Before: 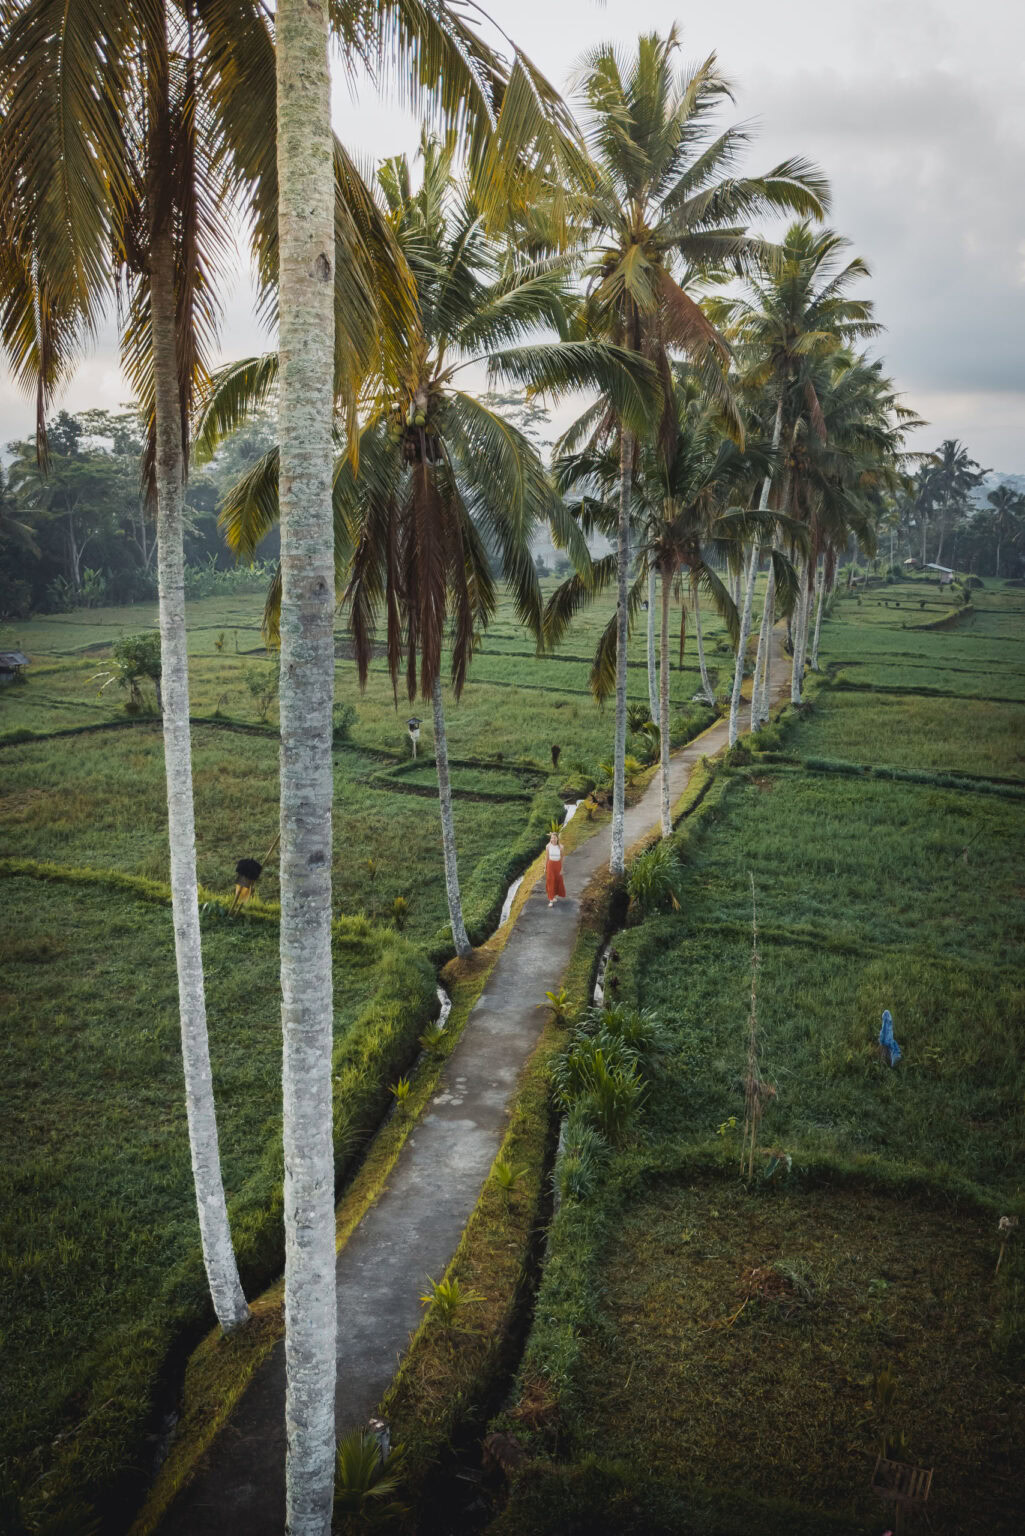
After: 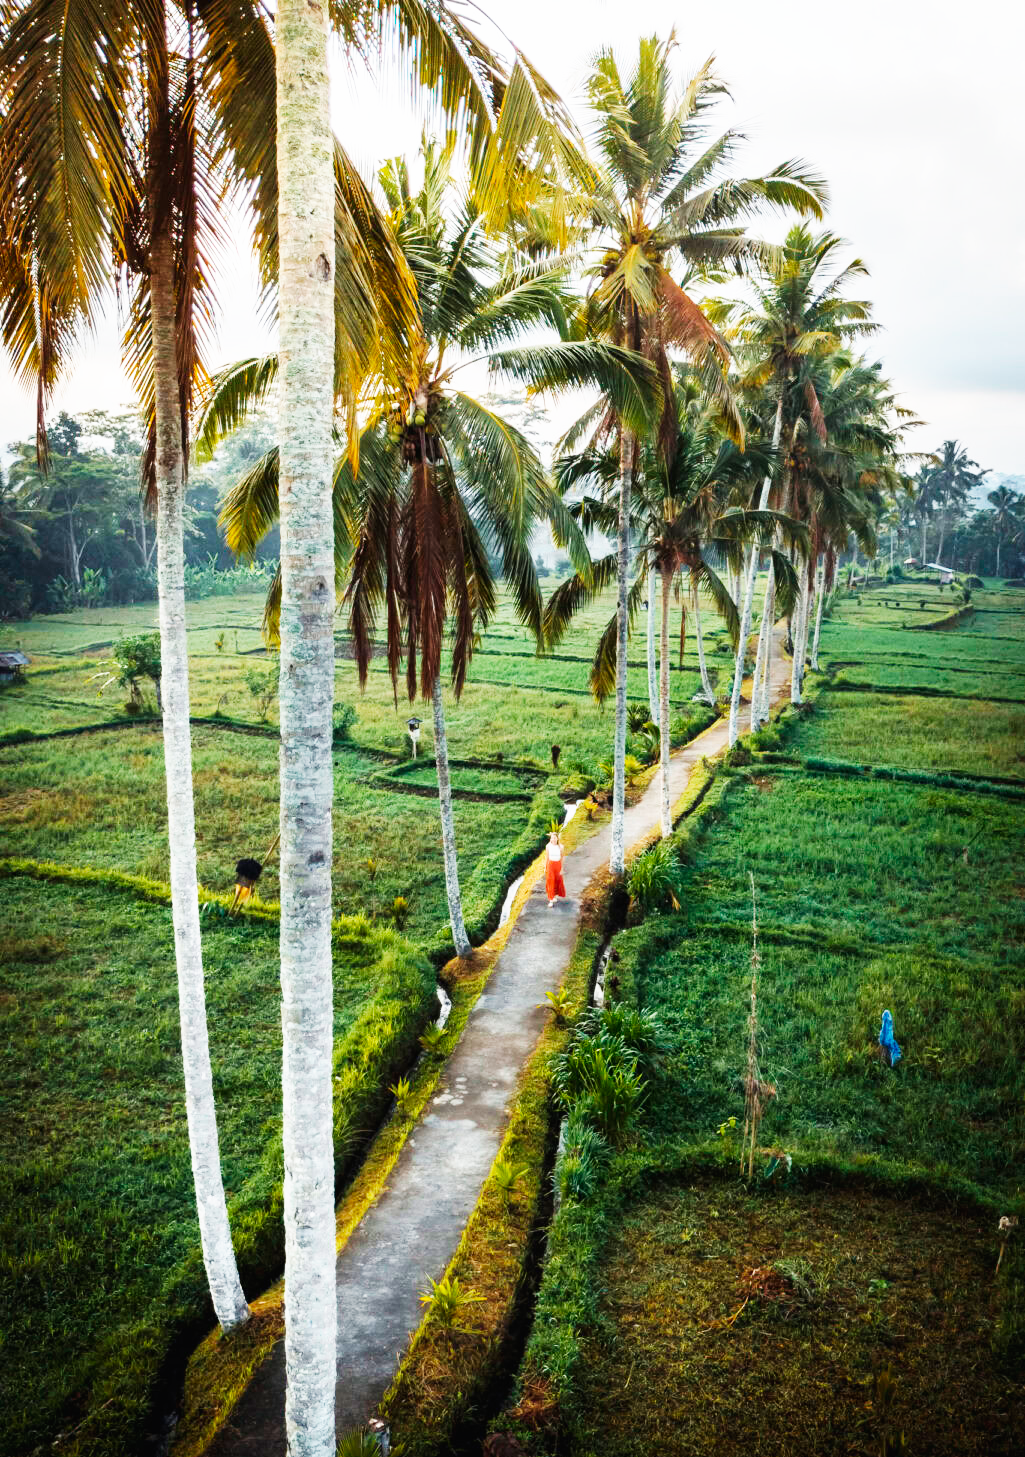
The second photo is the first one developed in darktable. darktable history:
crop and rotate: top 0%, bottom 5.097%
base curve: curves: ch0 [(0, 0) (0.007, 0.004) (0.027, 0.03) (0.046, 0.07) (0.207, 0.54) (0.442, 0.872) (0.673, 0.972) (1, 1)], preserve colors none
